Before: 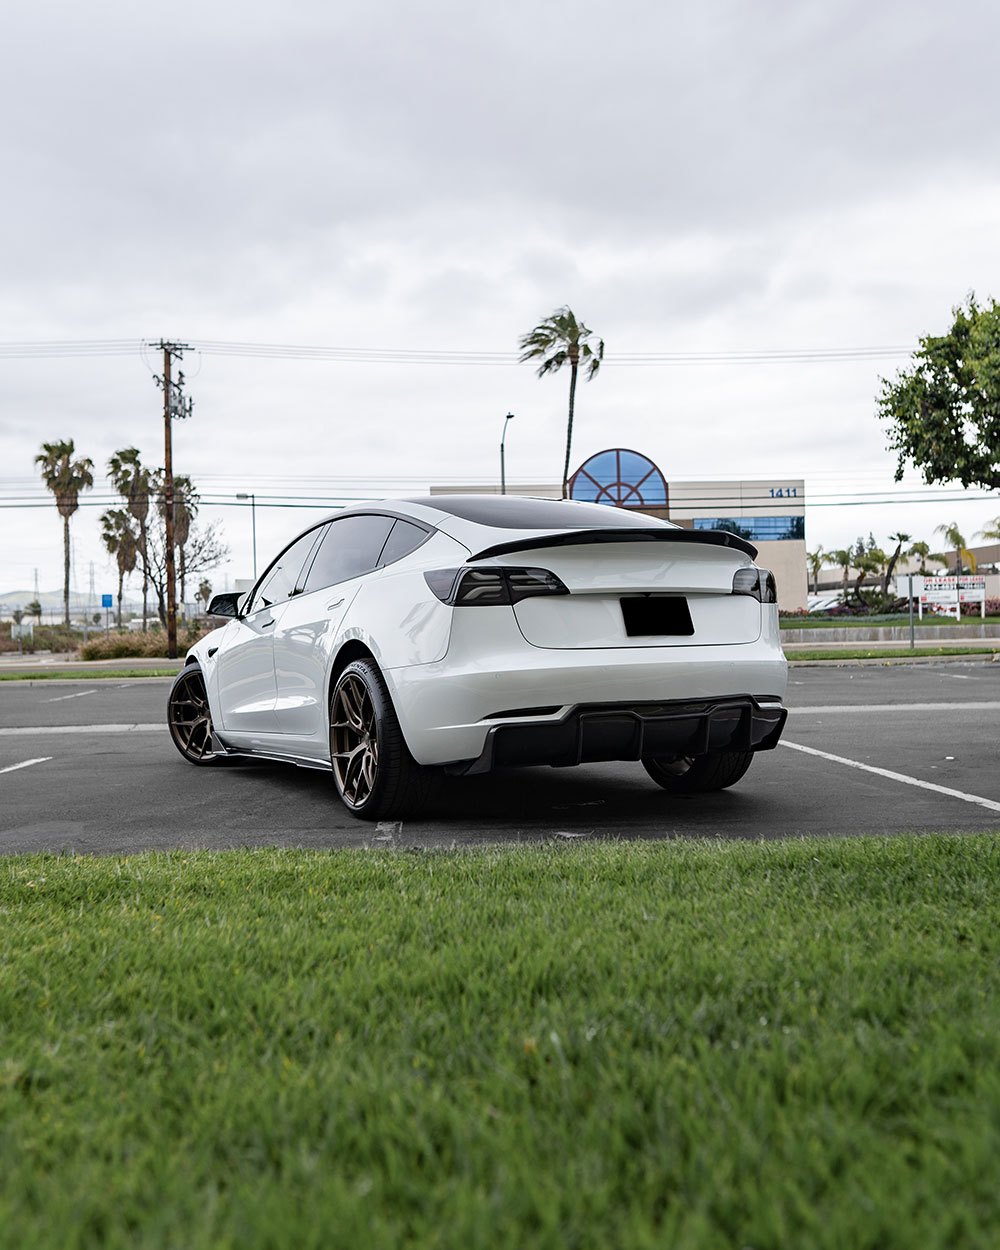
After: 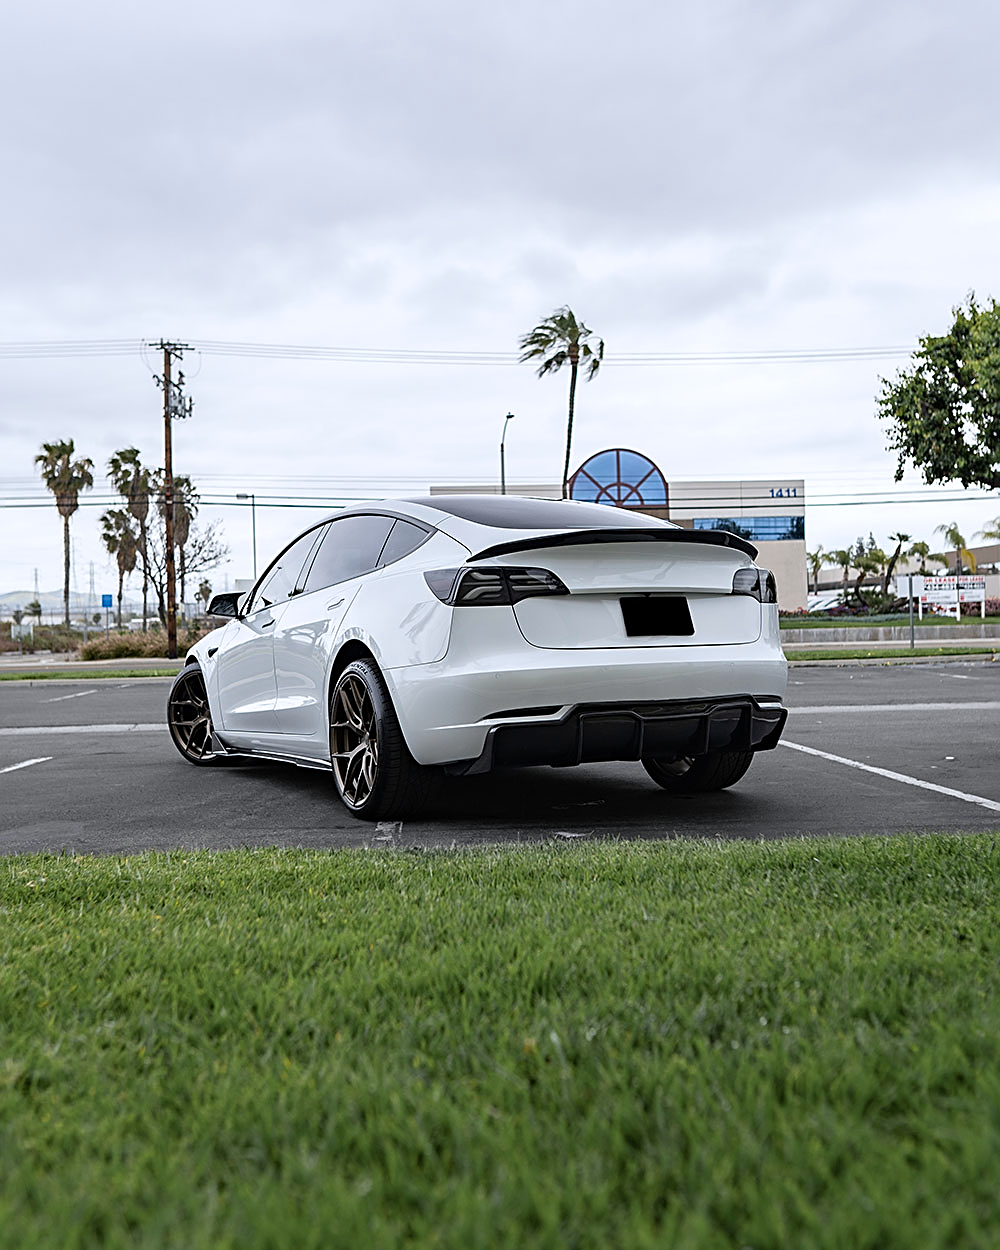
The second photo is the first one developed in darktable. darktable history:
sharpen: on, module defaults
white balance: red 0.983, blue 1.036
